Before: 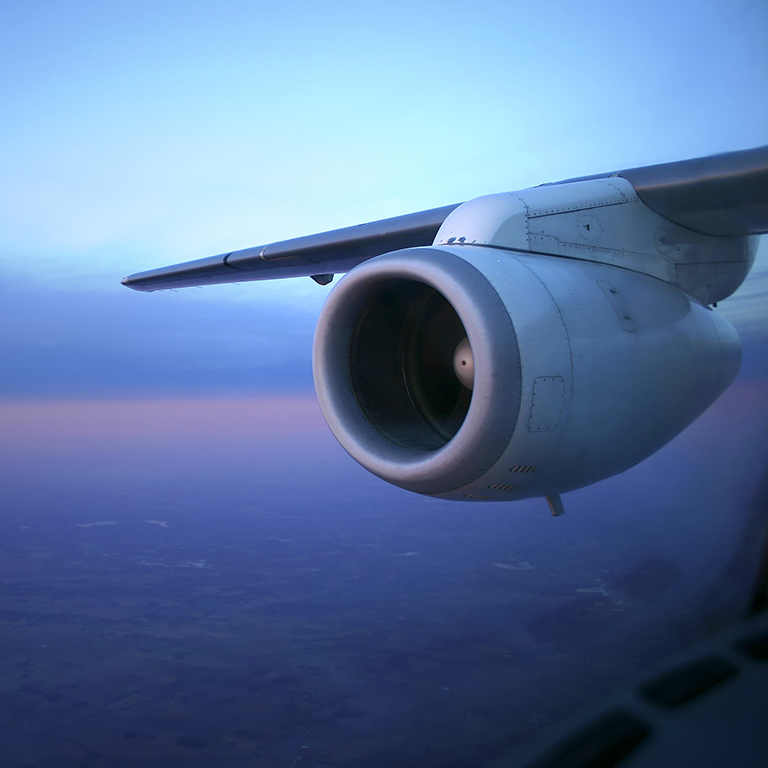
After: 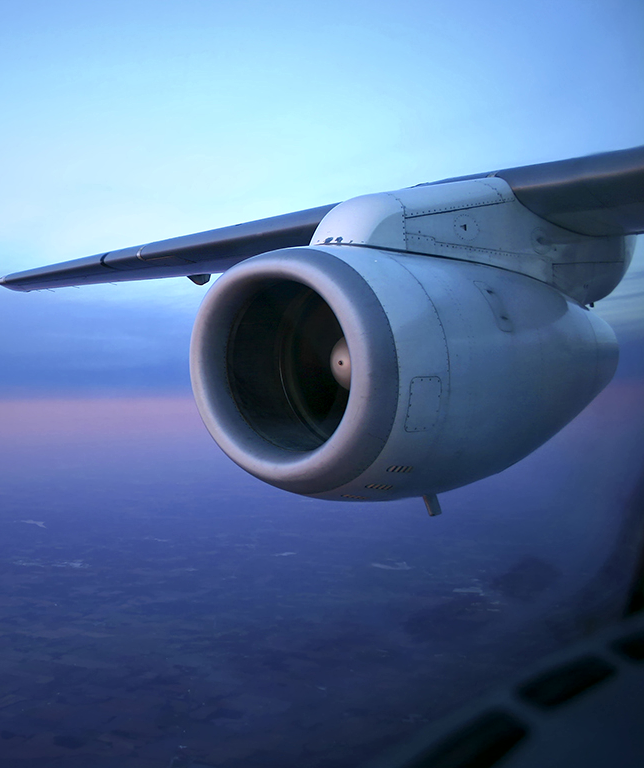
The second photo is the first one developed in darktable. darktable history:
crop: left 16.145%
local contrast: mode bilateral grid, contrast 30, coarseness 25, midtone range 0.2
